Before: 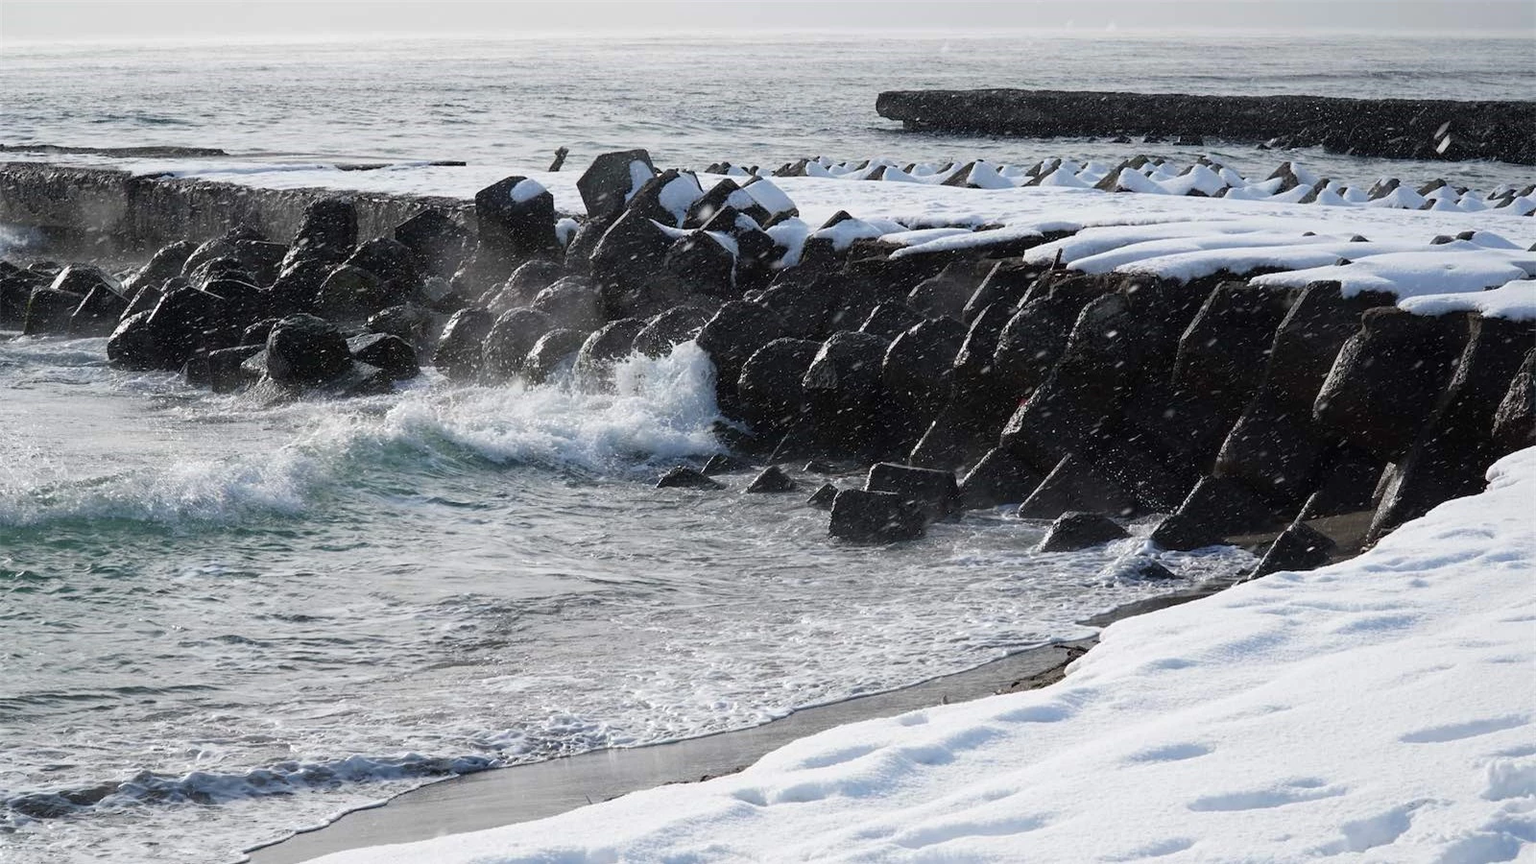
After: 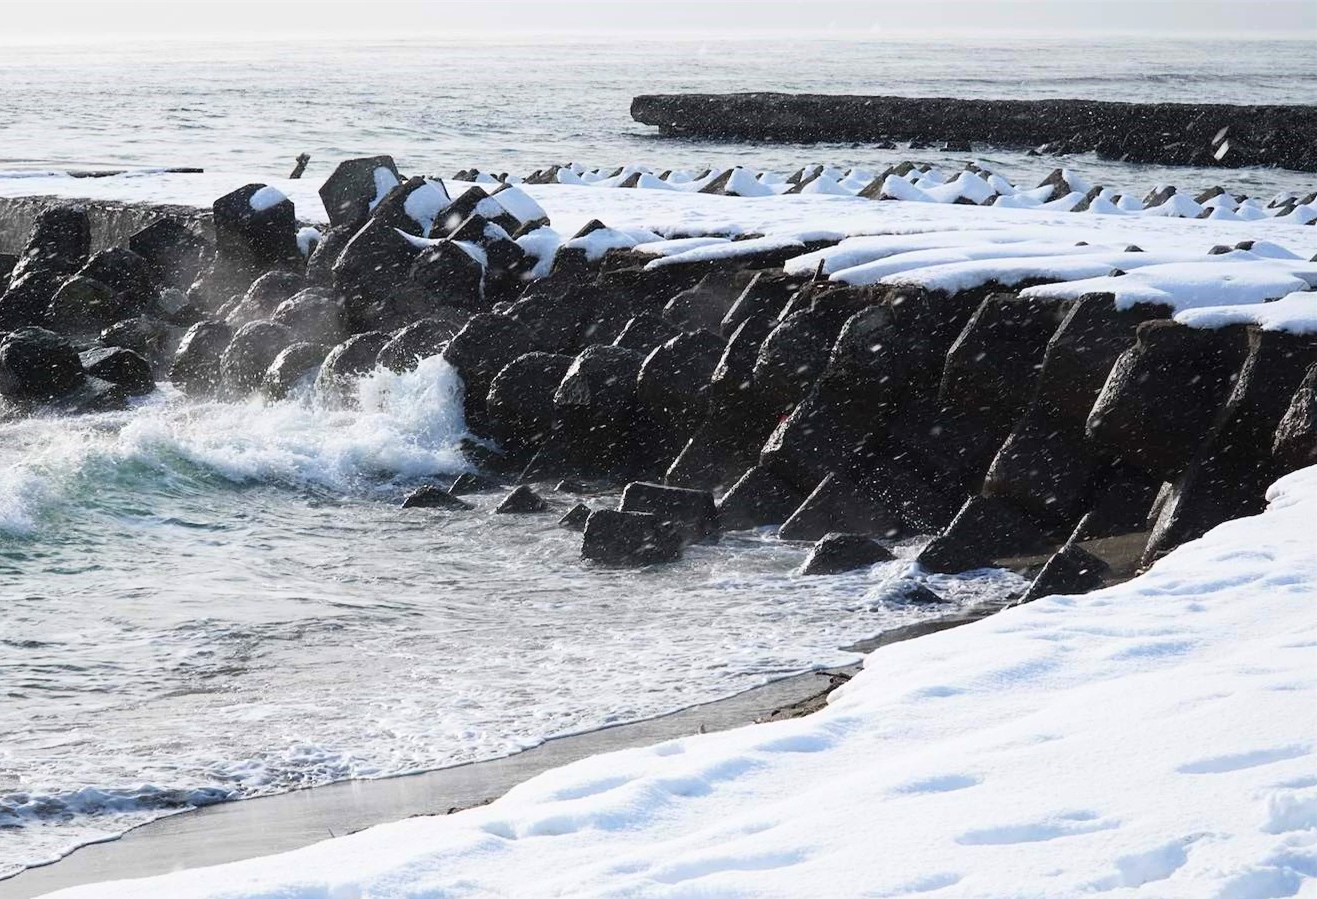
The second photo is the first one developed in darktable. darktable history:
crop: left 17.684%, bottom 0.049%
contrast brightness saturation: contrast 0.204, brightness 0.168, saturation 0.22
